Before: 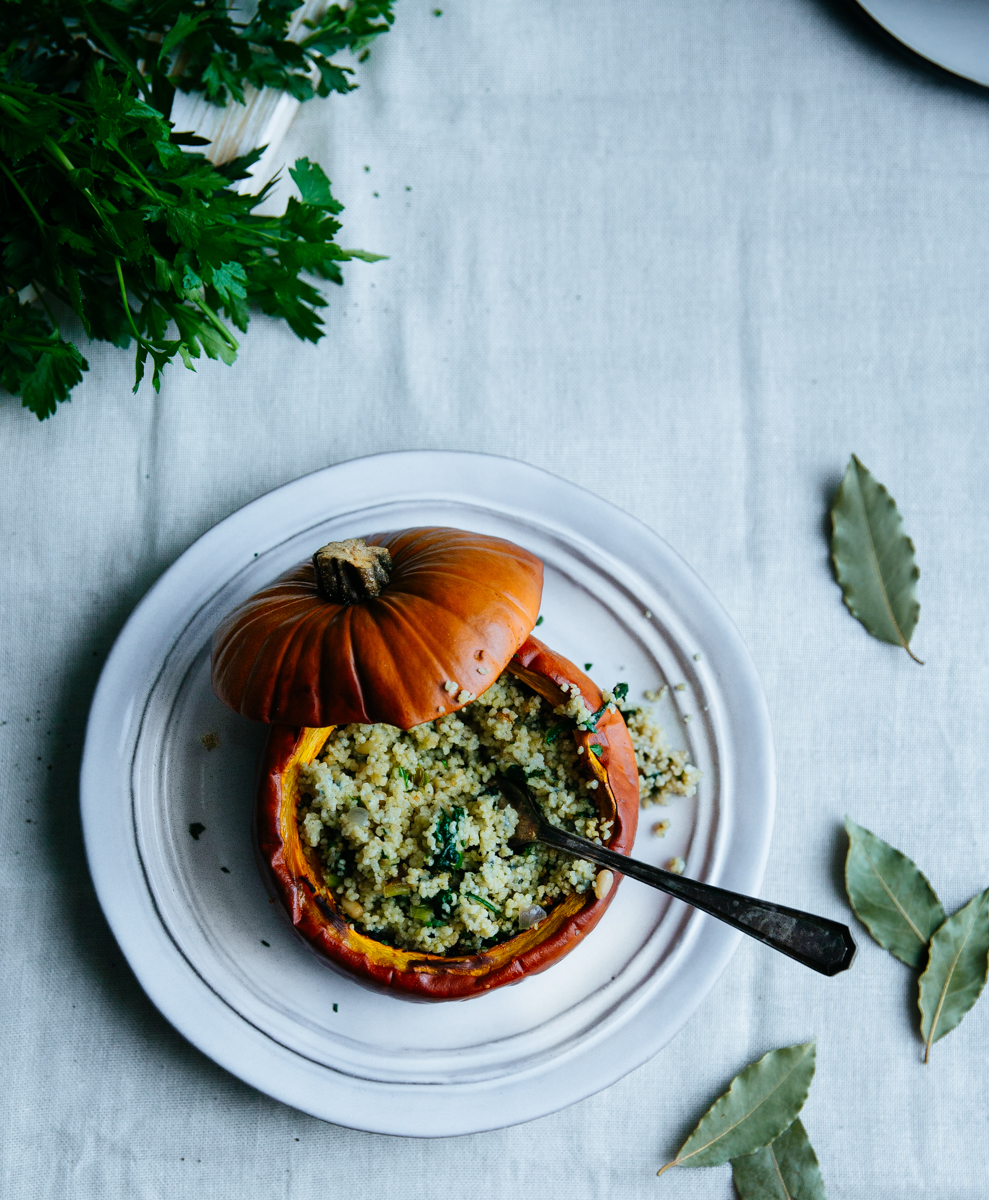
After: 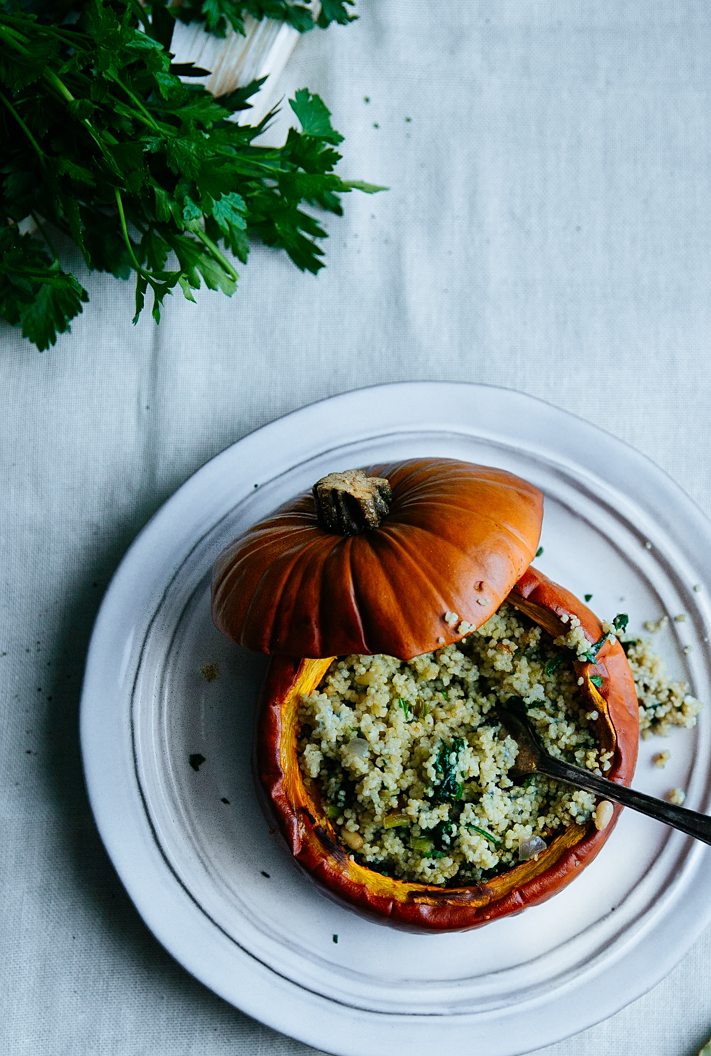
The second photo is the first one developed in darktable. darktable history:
crop: top 5.803%, right 27.864%, bottom 5.804%
sharpen: radius 1.272, amount 0.305, threshold 0
